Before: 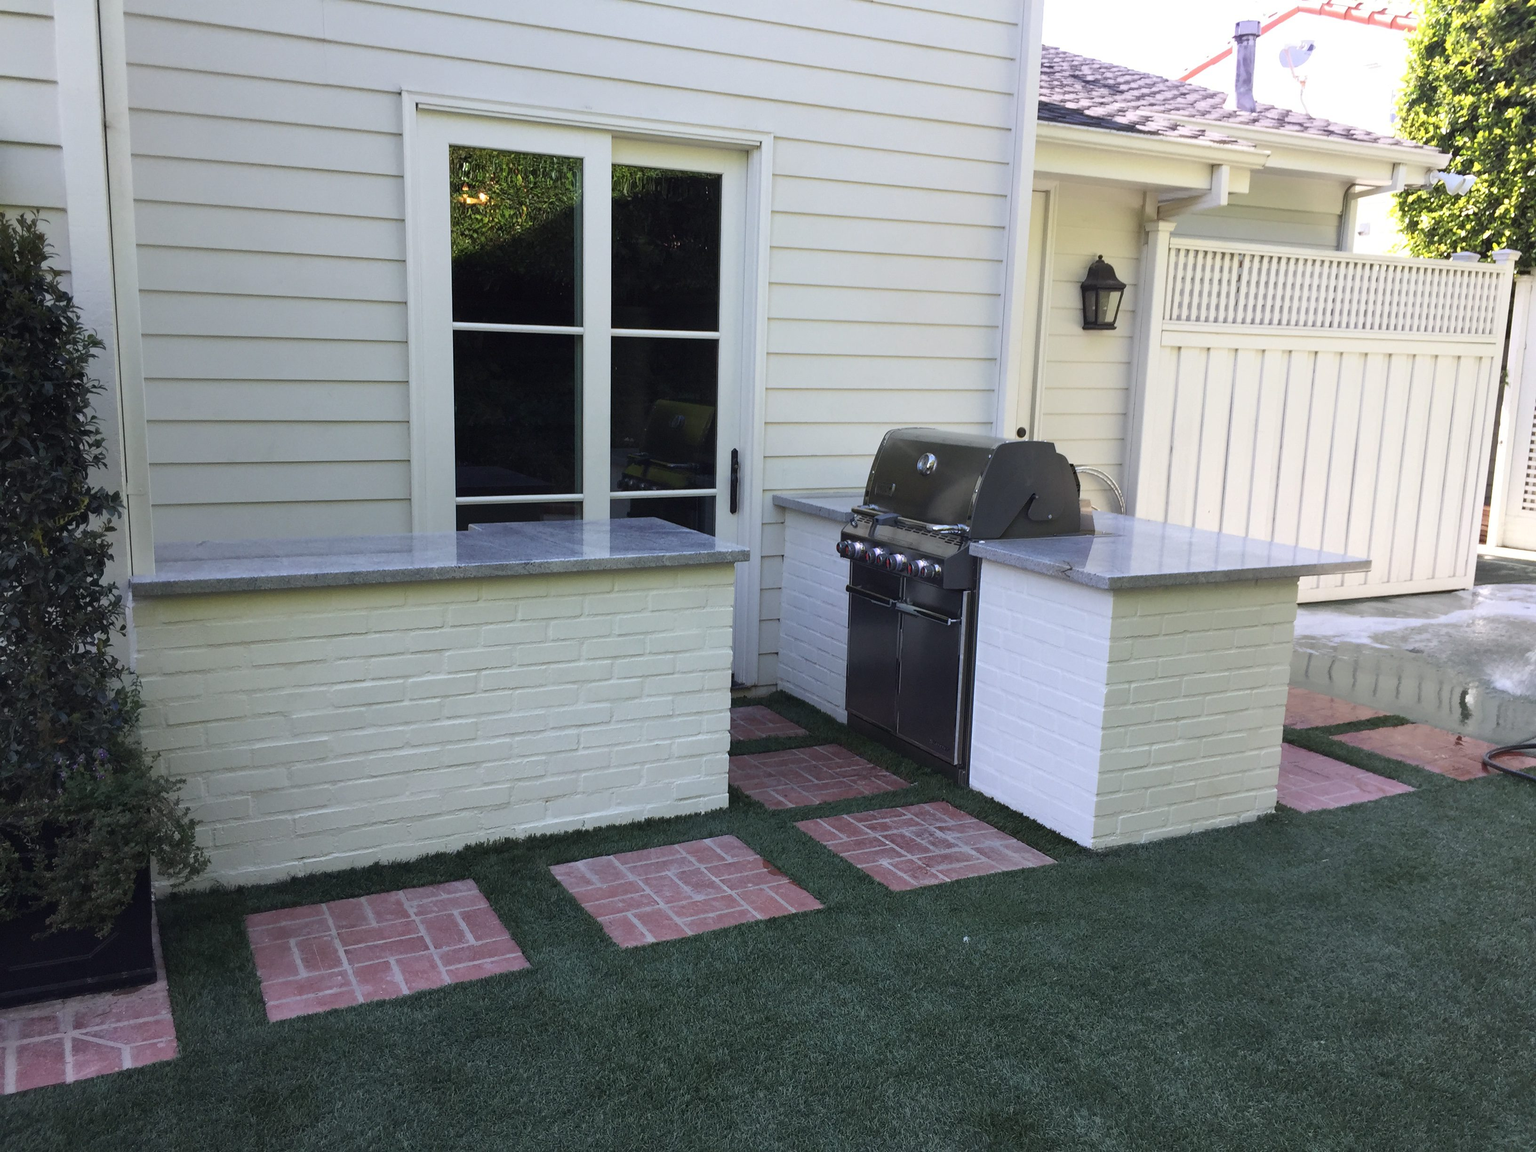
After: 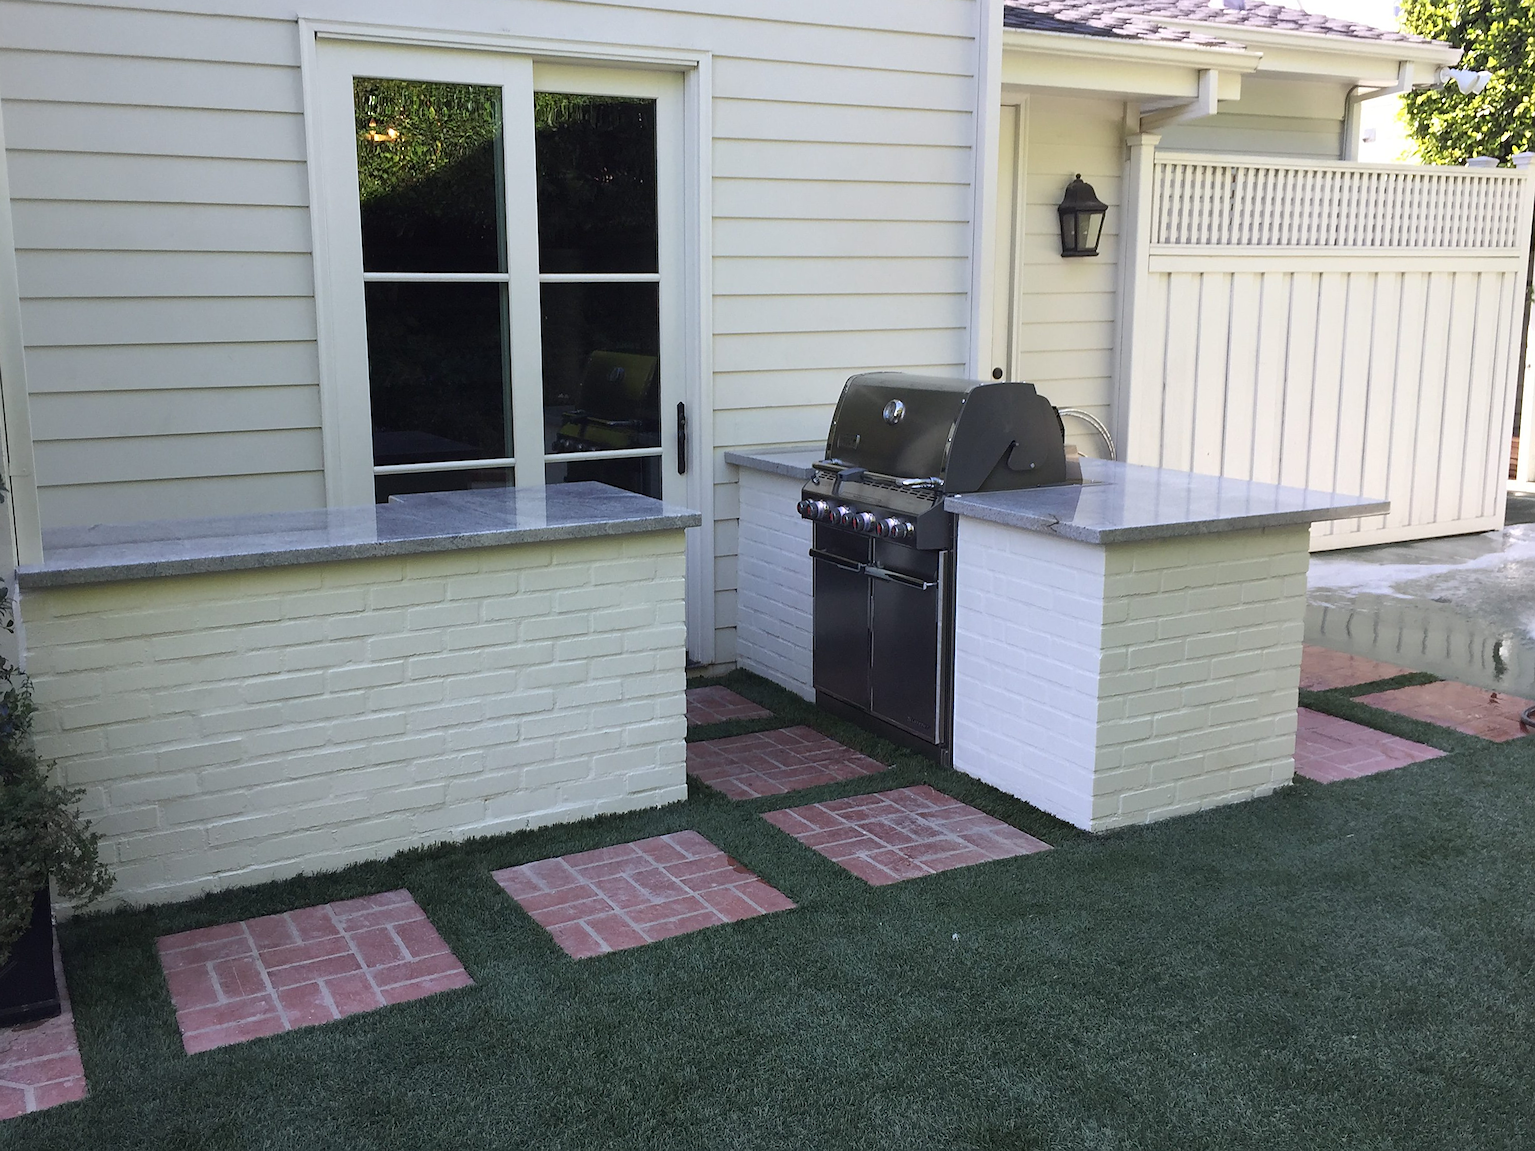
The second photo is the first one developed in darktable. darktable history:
sharpen: on, module defaults
crop and rotate: angle 1.96°, left 5.673%, top 5.673%
